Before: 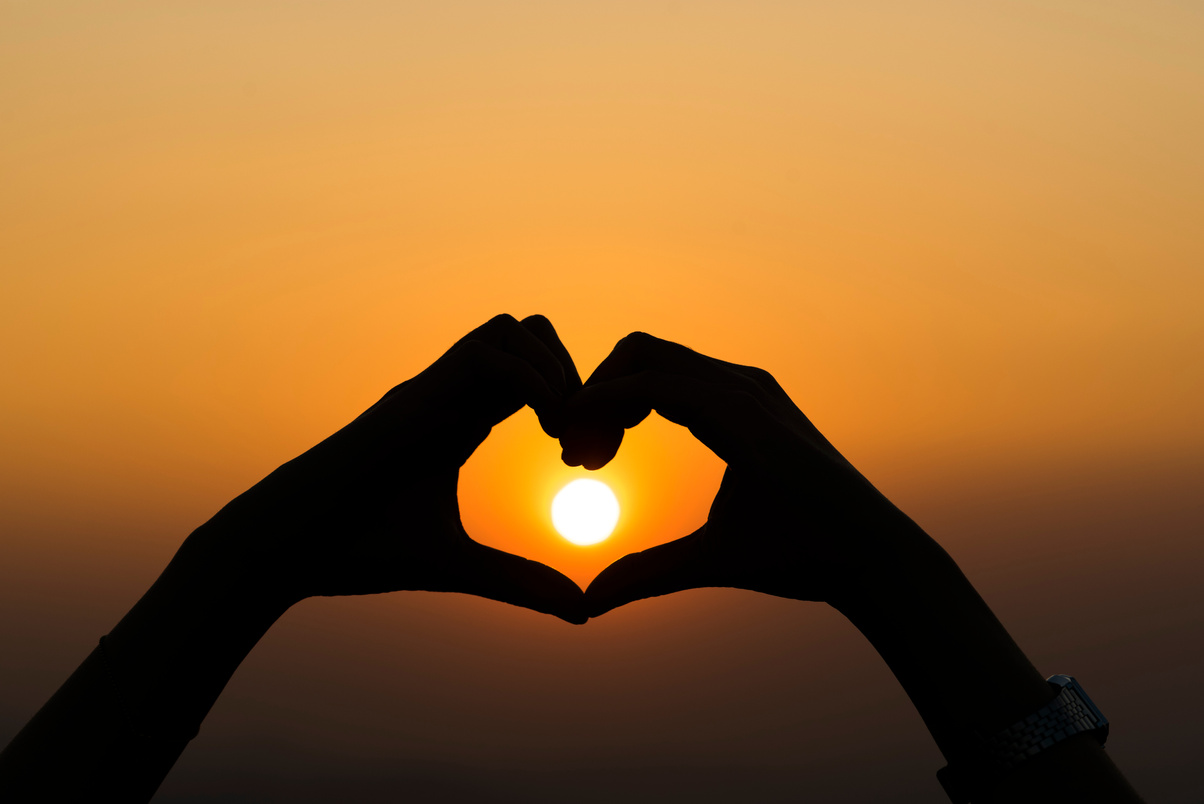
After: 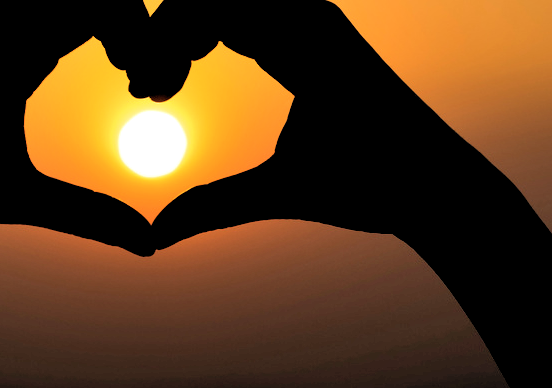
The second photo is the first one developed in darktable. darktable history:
shadows and highlights: soften with gaussian
rgb levels: levels [[0.01, 0.419, 0.839], [0, 0.5, 1], [0, 0.5, 1]]
crop: left 35.976%, top 45.819%, right 18.162%, bottom 5.807%
contrast brightness saturation: contrast 0.01, saturation -0.05
